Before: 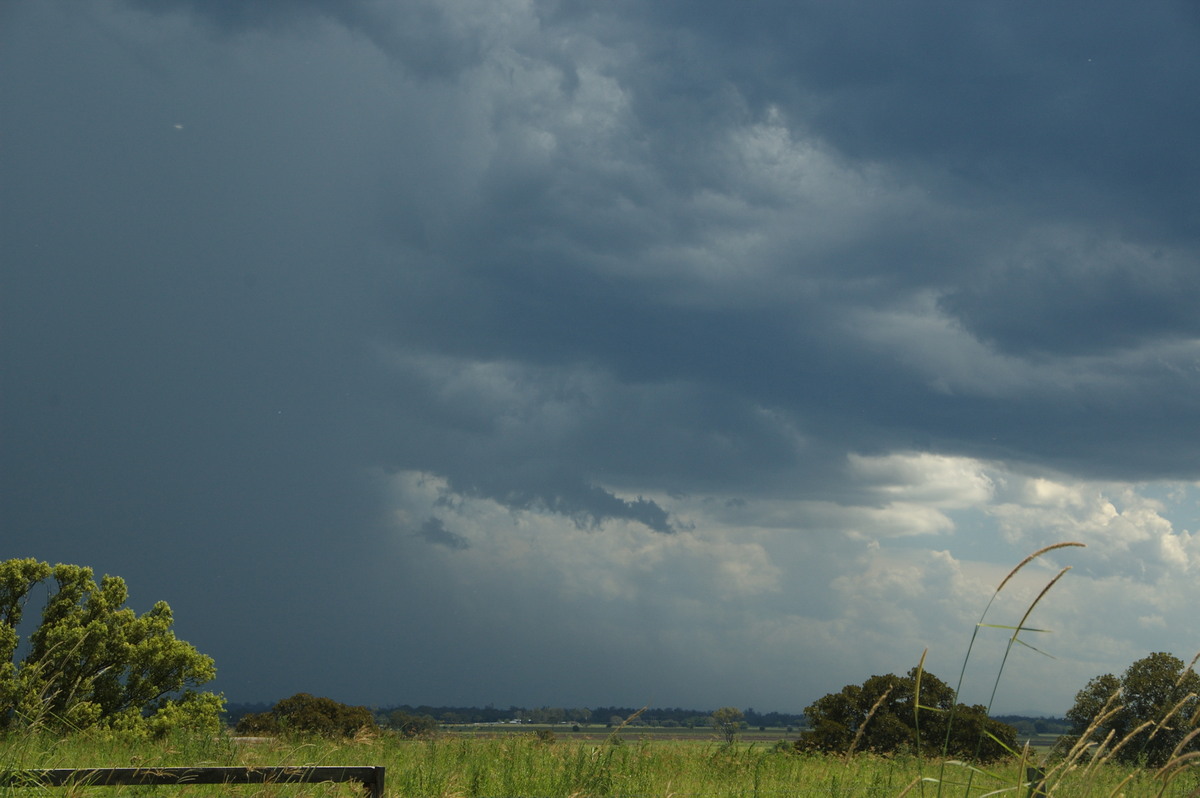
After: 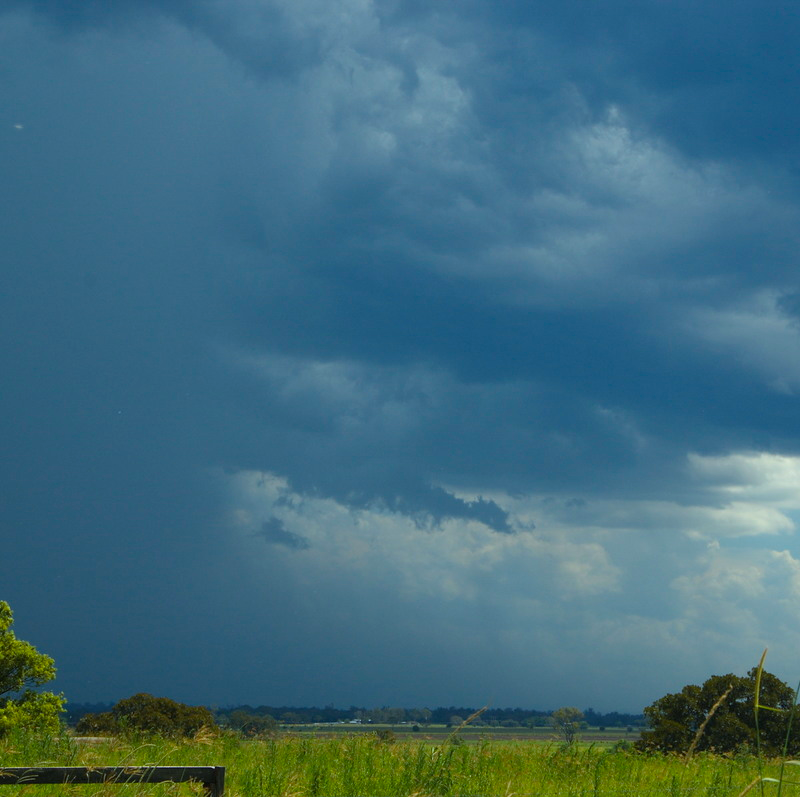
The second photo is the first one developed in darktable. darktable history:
color balance rgb: highlights gain › luminance 5.984%, highlights gain › chroma 2.607%, highlights gain › hue 92.77°, perceptual saturation grading › global saturation 29.787%, global vibrance 20%
crop and rotate: left 13.402%, right 19.911%
color calibration: x 0.37, y 0.382, temperature 4308.98 K
